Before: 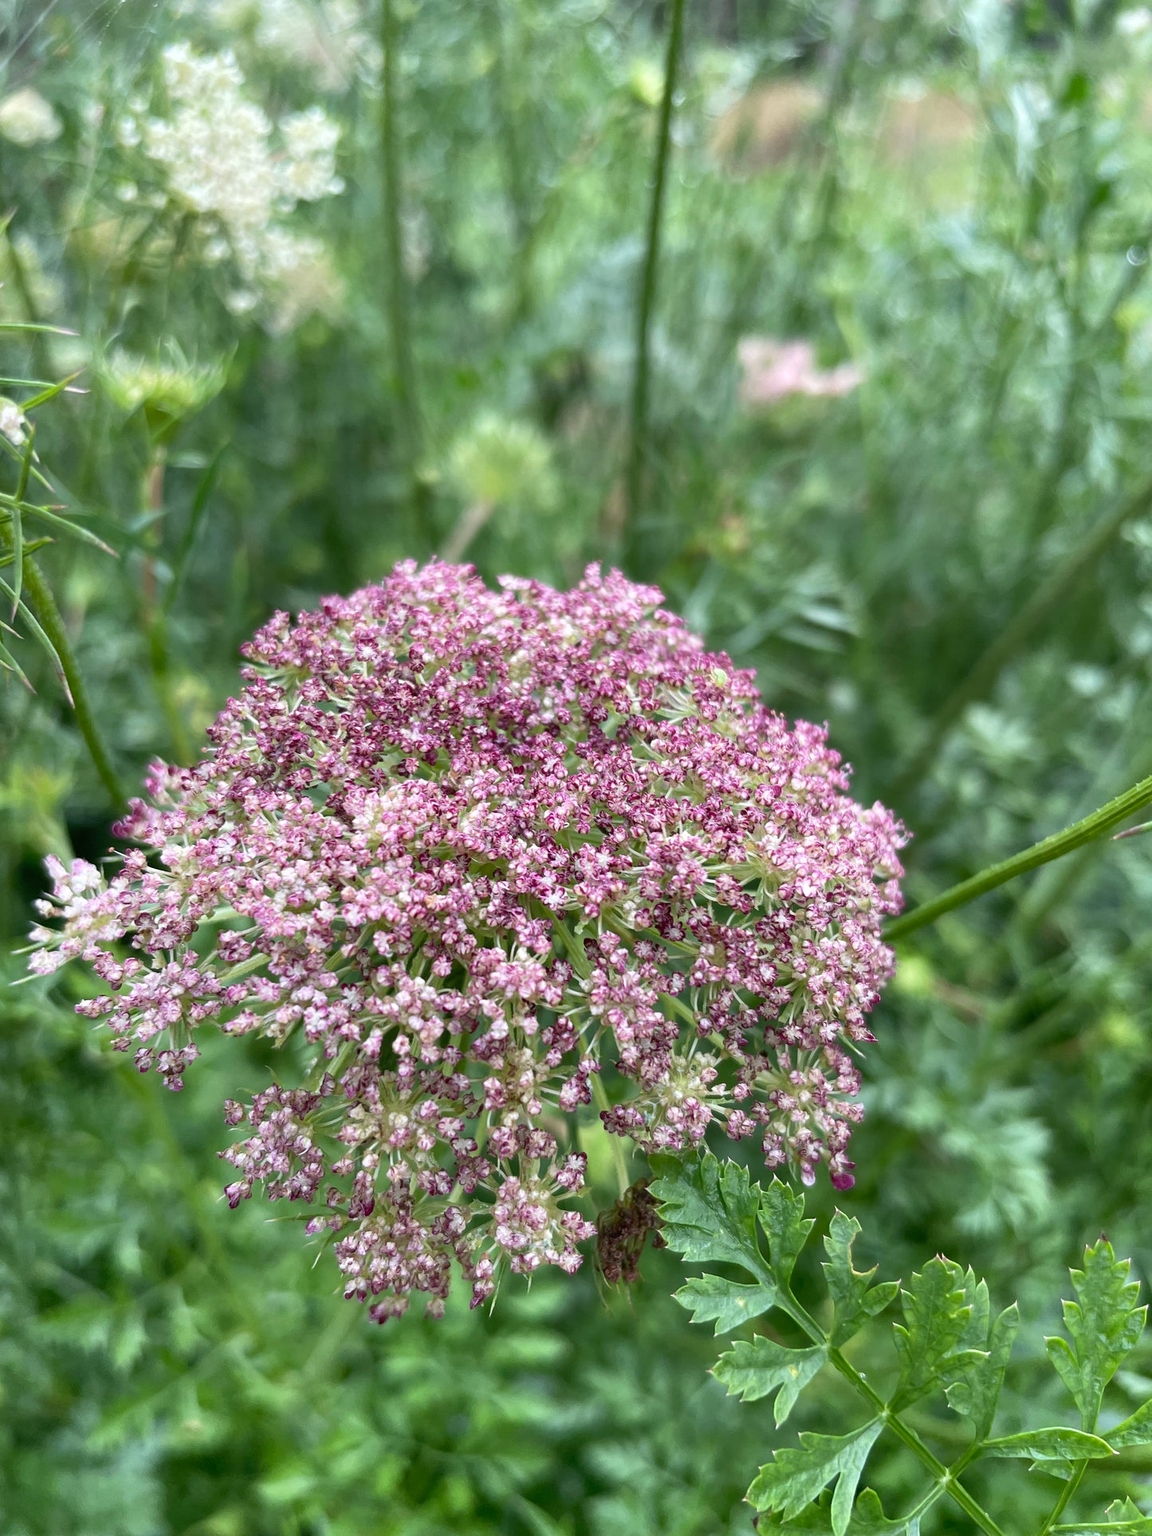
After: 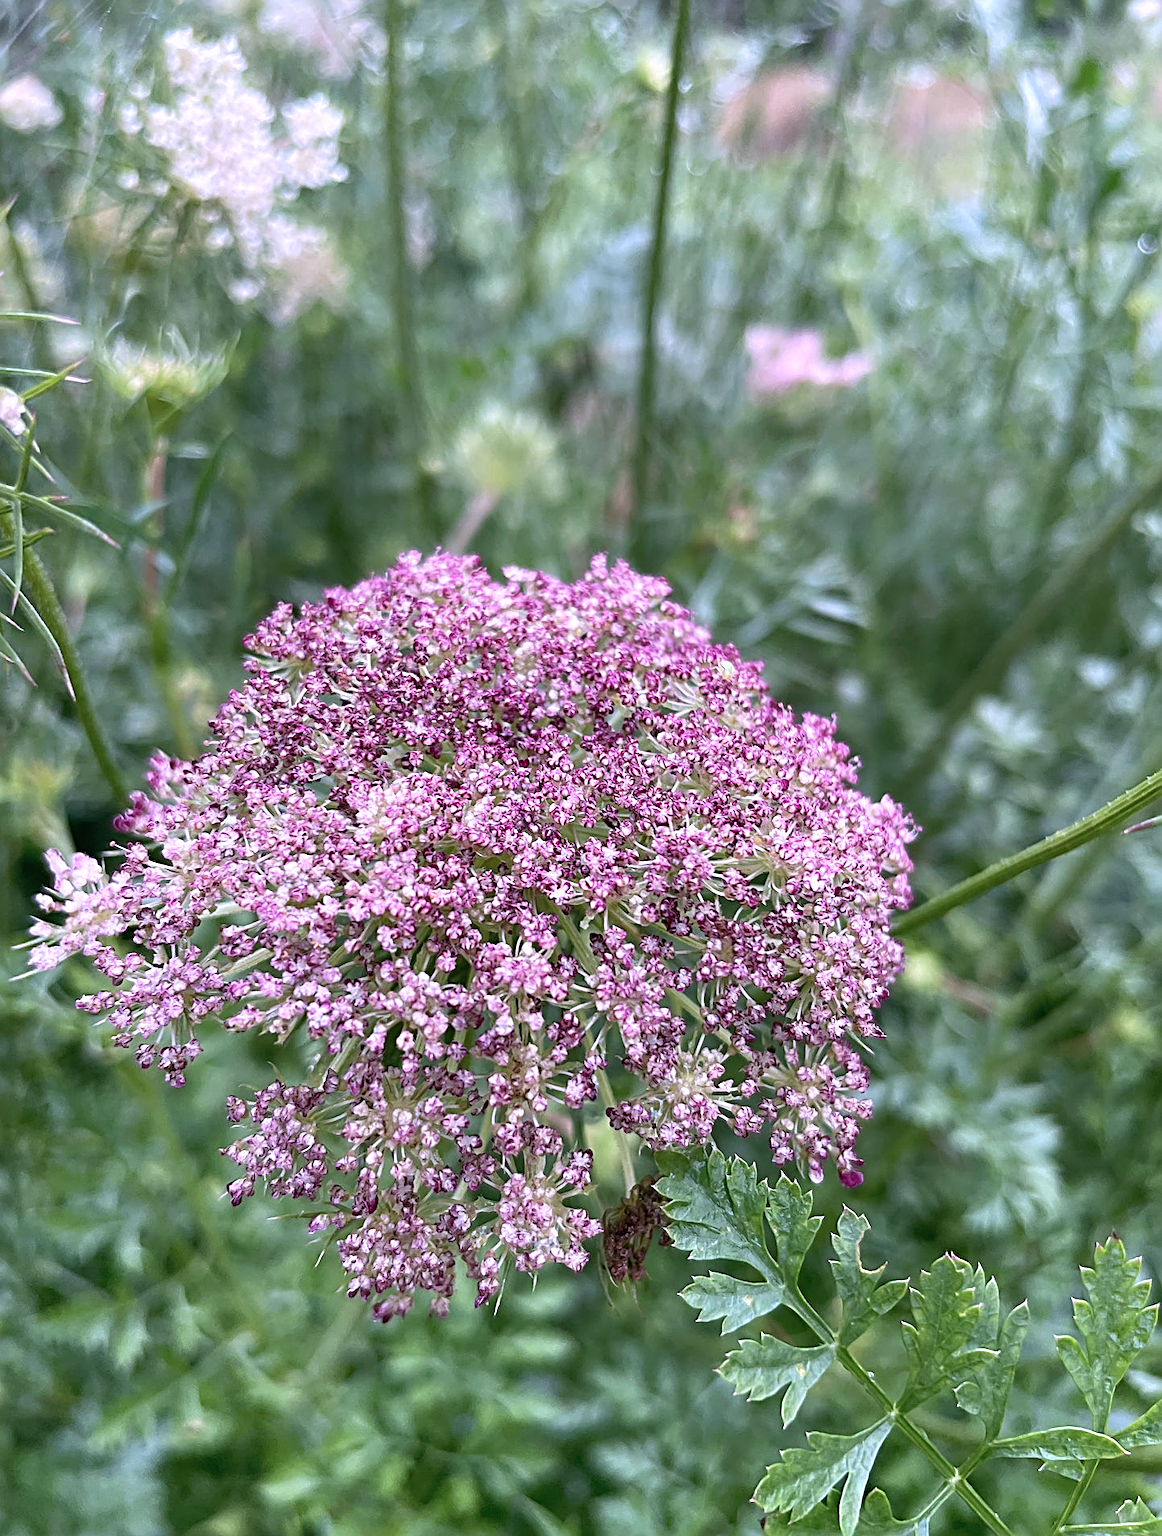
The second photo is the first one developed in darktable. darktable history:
crop: top 0.948%, right 0.017%
color correction: highlights a* 15.15, highlights b* -24.53
sharpen: radius 2.845, amount 0.729
levels: levels [0, 0.492, 0.984]
